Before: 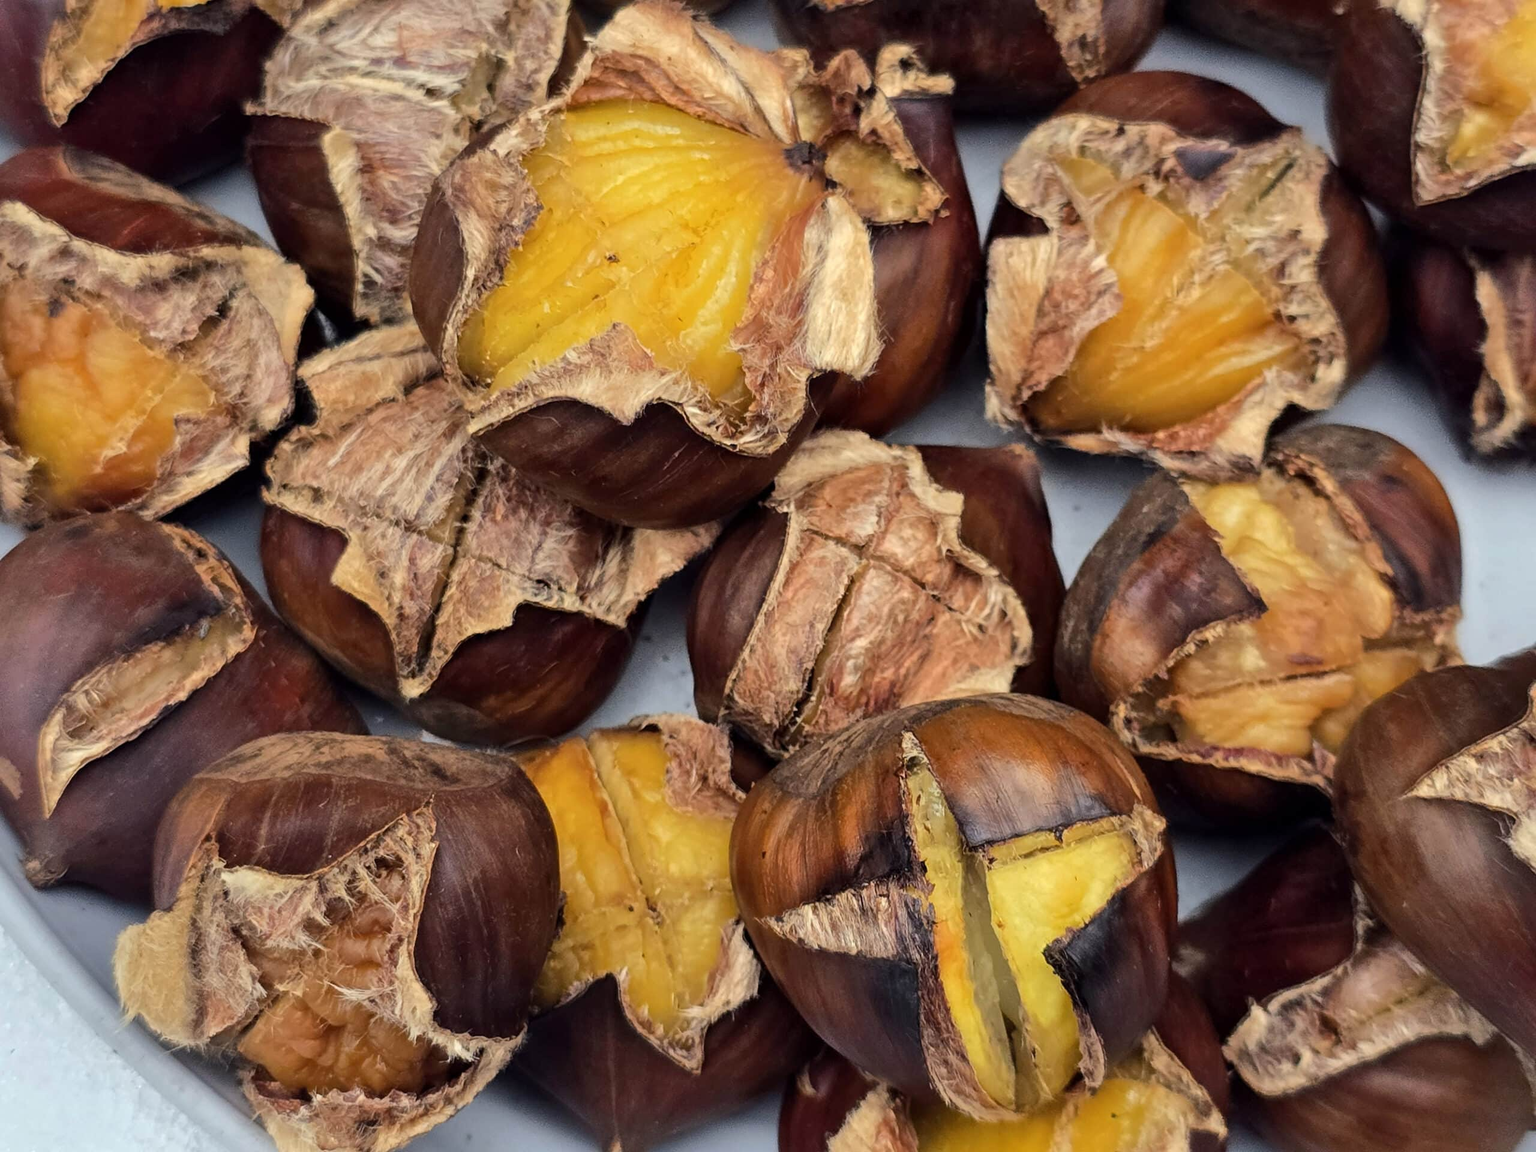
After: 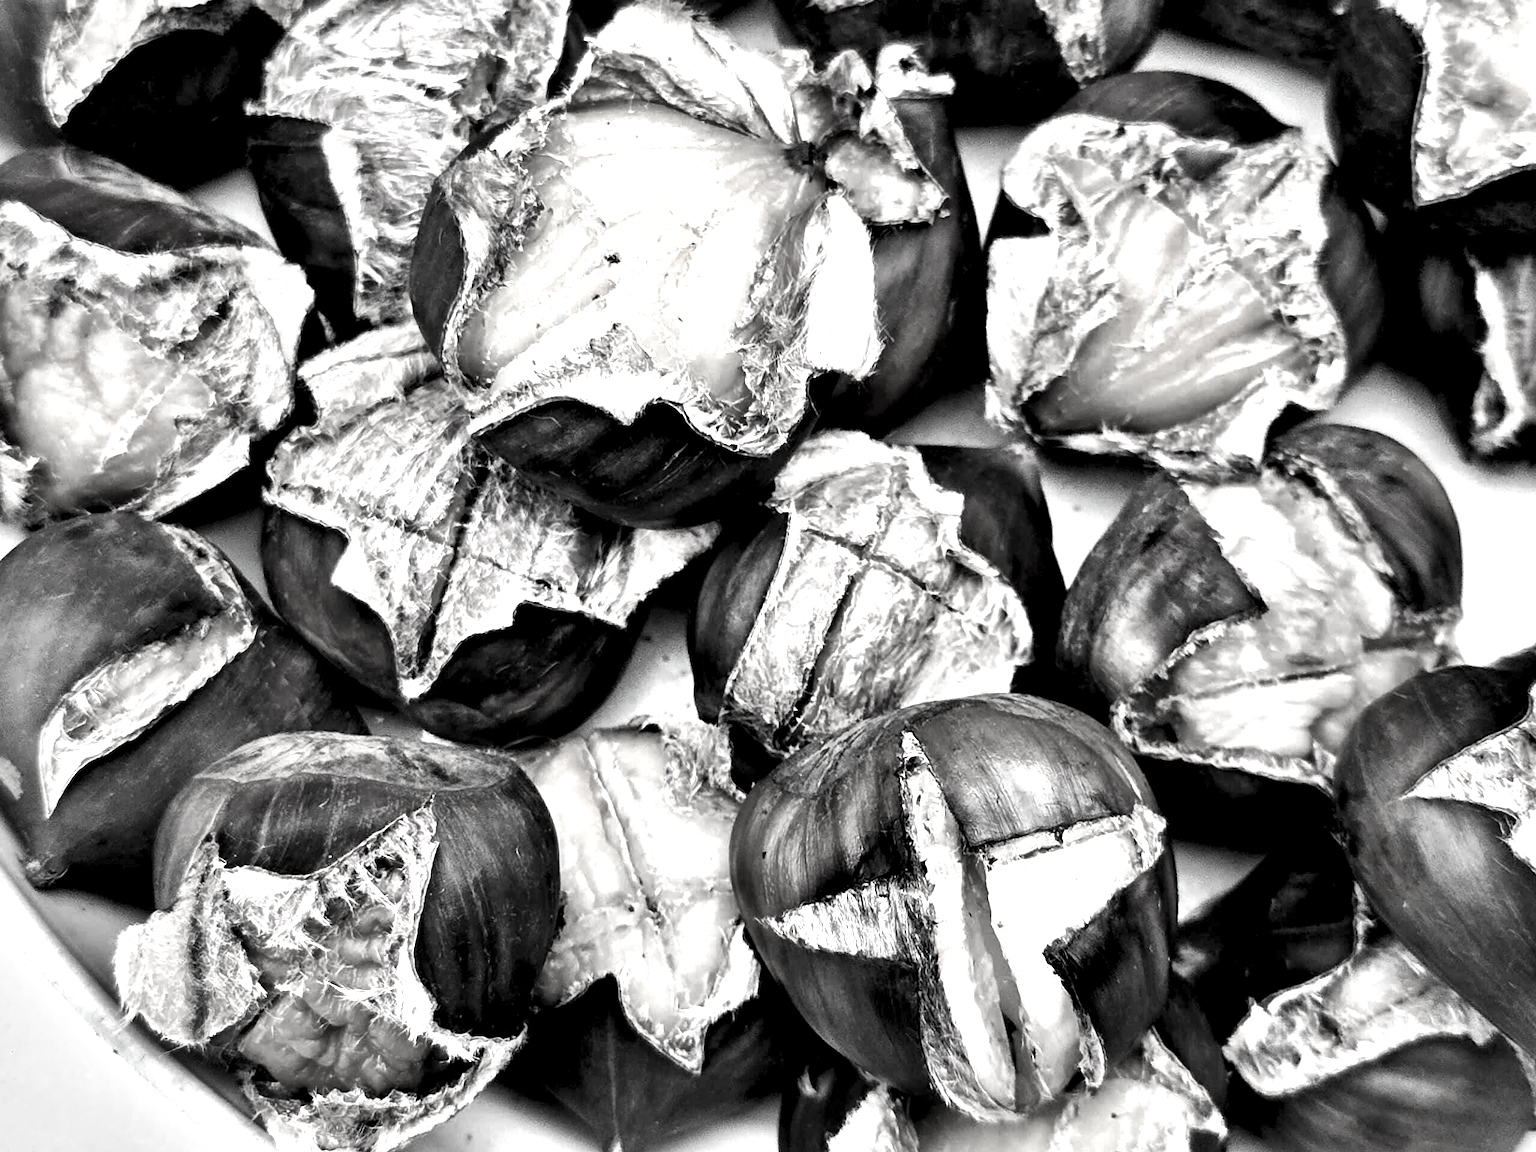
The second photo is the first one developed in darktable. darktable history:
shadows and highlights: soften with gaussian
exposure: black level correction 0.001, exposure 0.965 EV, compensate highlight preservation false
contrast brightness saturation: saturation -0.986
local contrast: mode bilateral grid, contrast 20, coarseness 49, detail 119%, midtone range 0.2
contrast equalizer: octaves 7, y [[0.6 ×6], [0.55 ×6], [0 ×6], [0 ×6], [0 ×6]]
